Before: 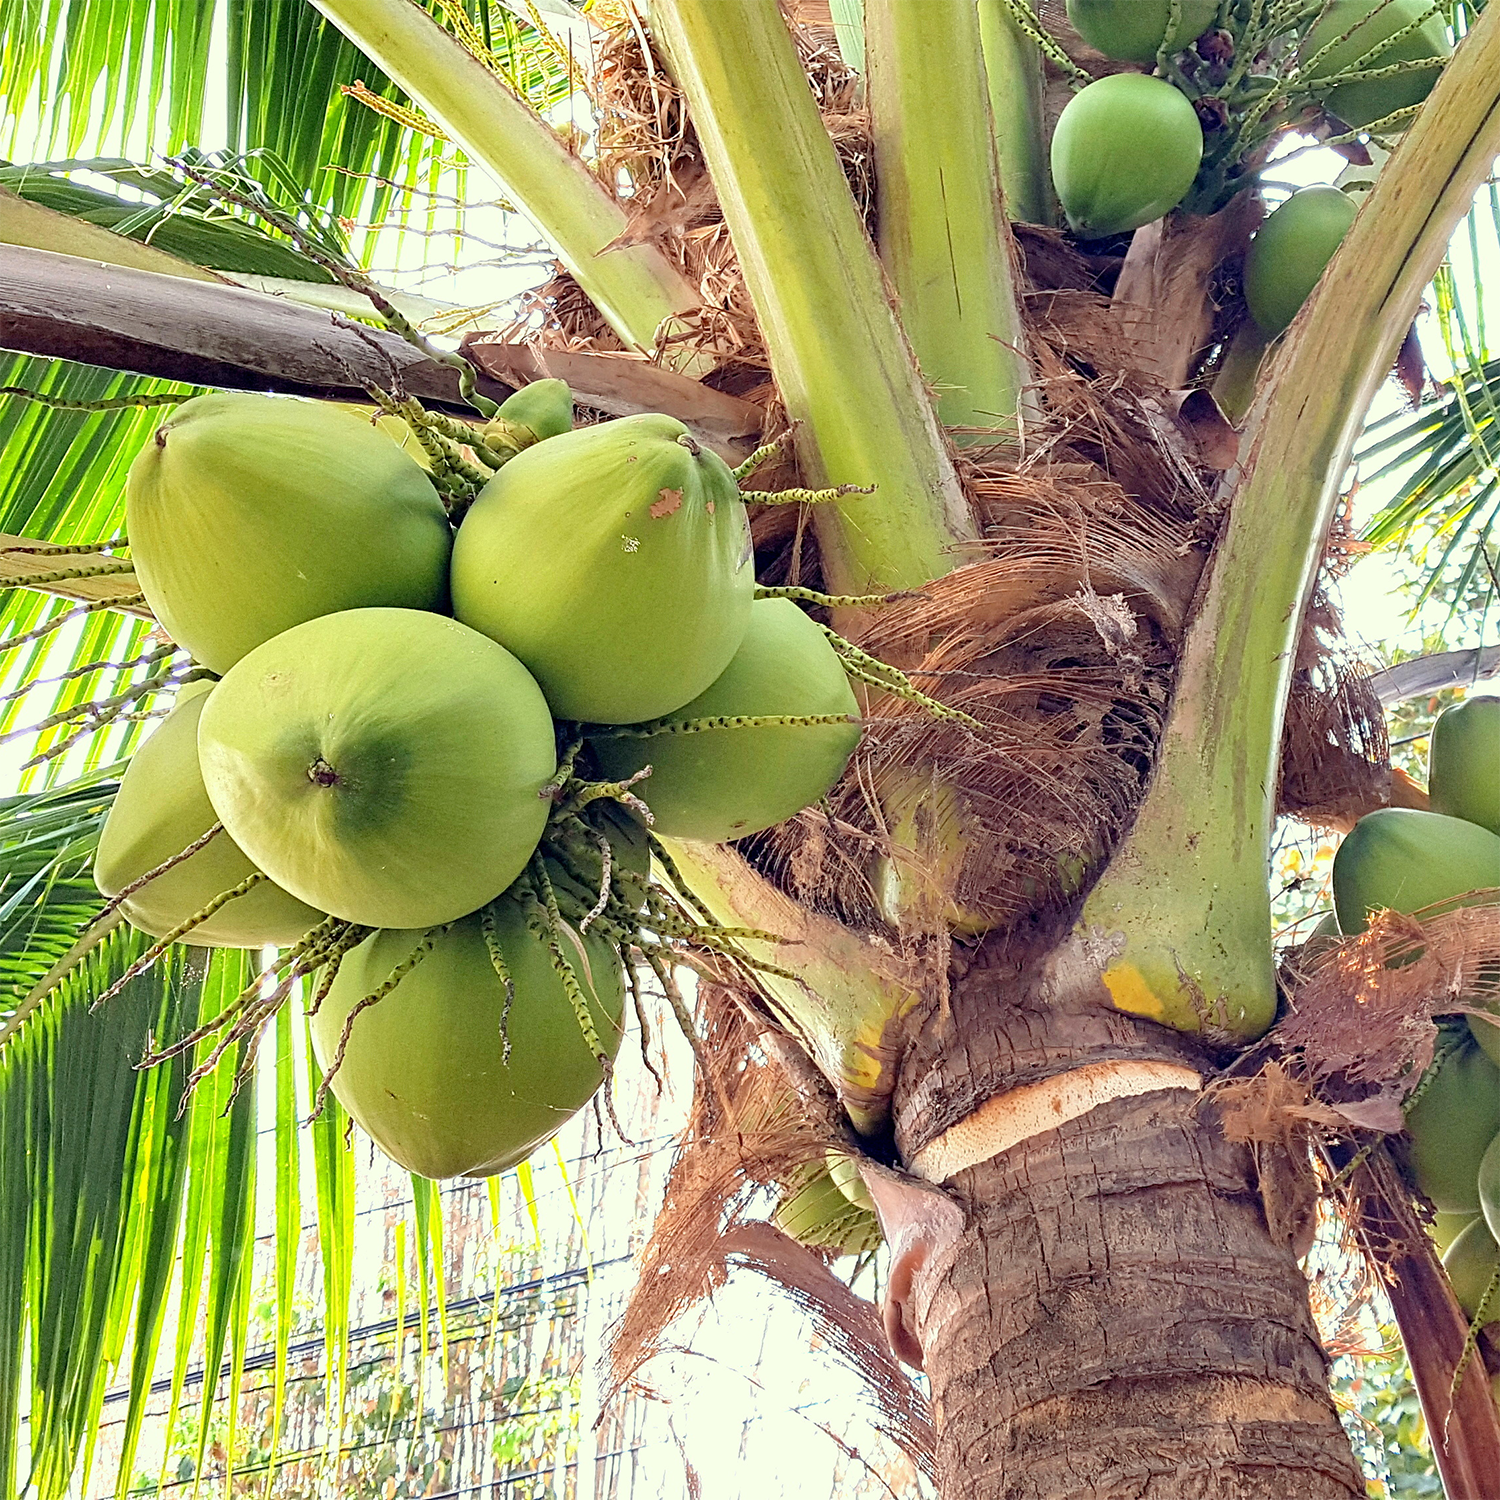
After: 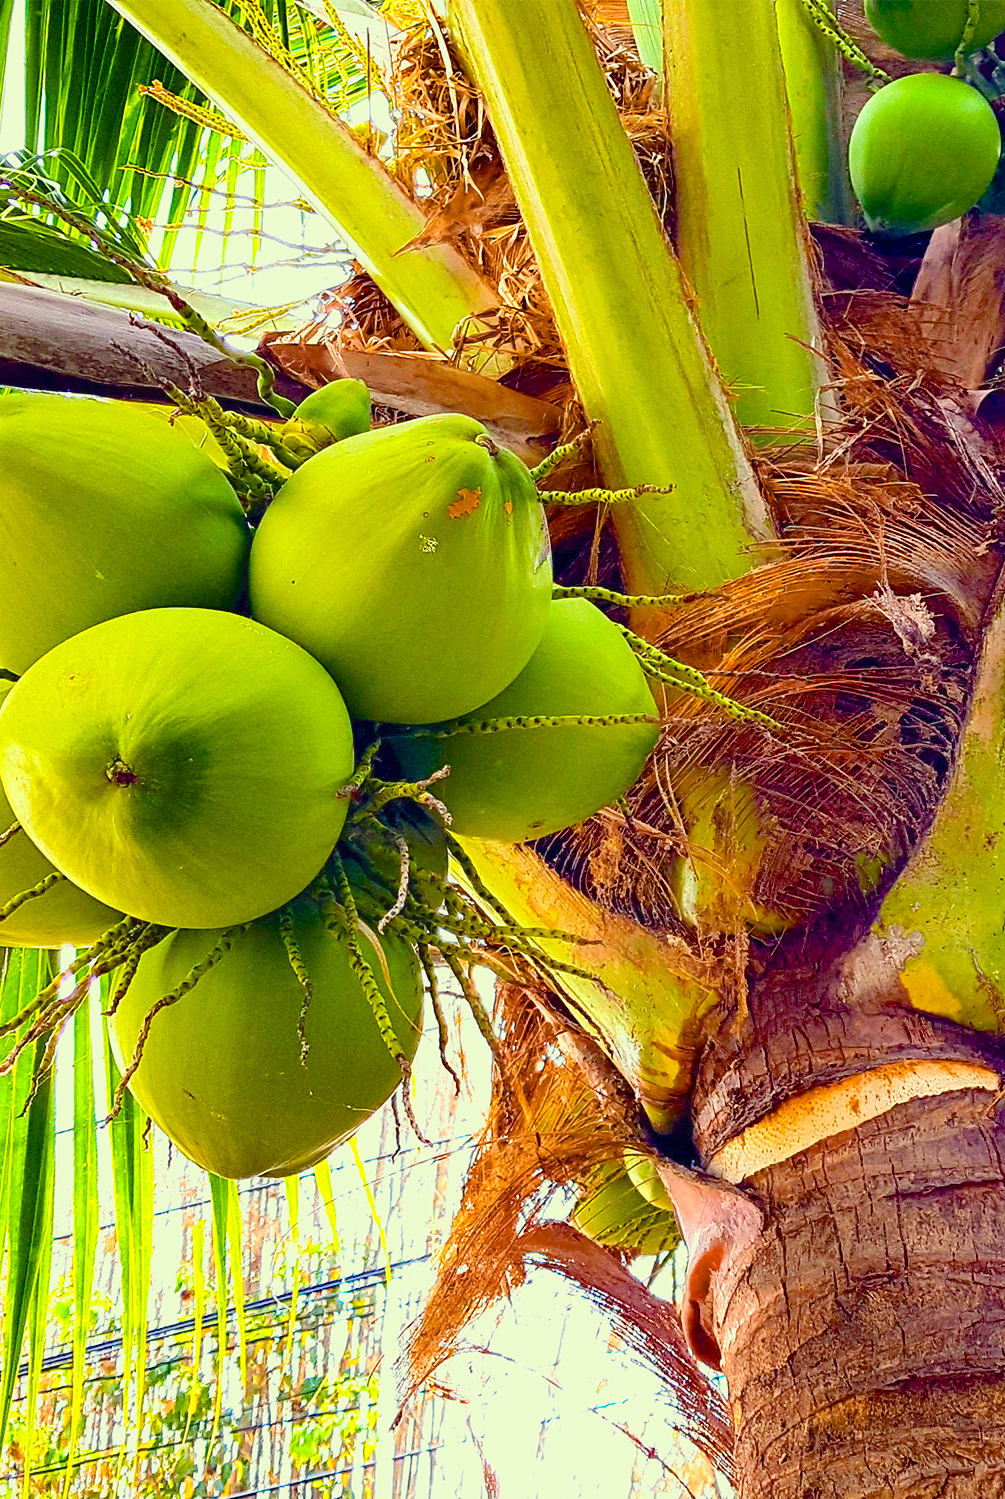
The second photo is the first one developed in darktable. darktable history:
color balance rgb: global offset › luminance 0.501%, linear chroma grading › shadows 17.337%, linear chroma grading › highlights 61.846%, linear chroma grading › global chroma 49.957%, perceptual saturation grading › global saturation 20%, perceptual saturation grading › highlights -24.755%, perceptual saturation grading › shadows 25.132%, perceptual brilliance grading › highlights 9.467%, perceptual brilliance grading › shadows -5.113%, global vibrance -7.983%, contrast -12.713%, saturation formula JzAzBz (2021)
crop and rotate: left 13.525%, right 19.469%
